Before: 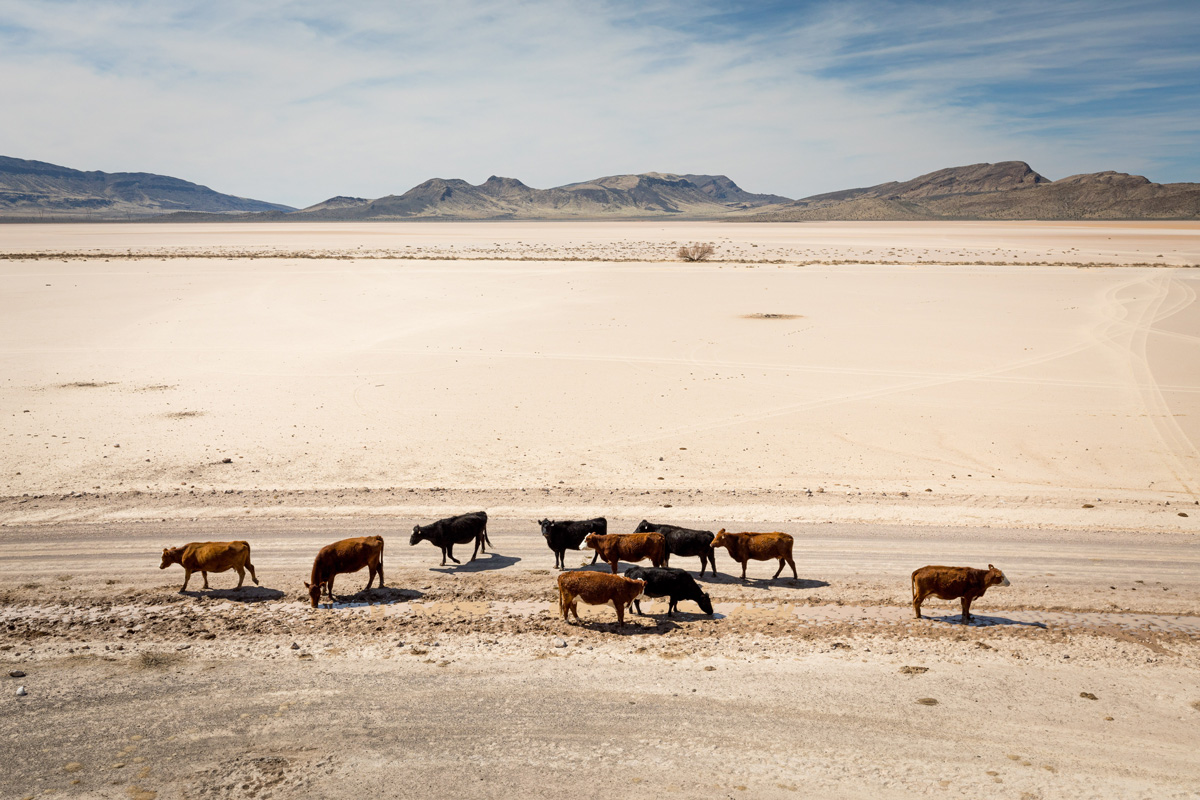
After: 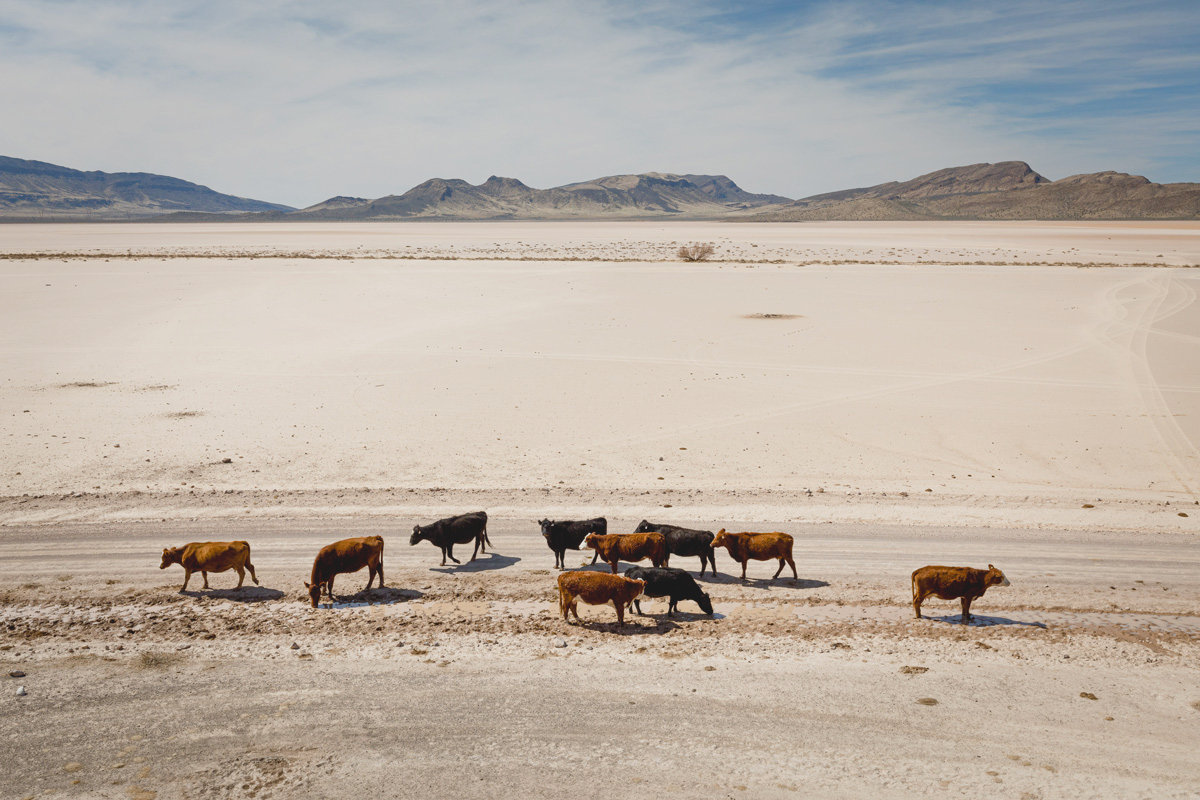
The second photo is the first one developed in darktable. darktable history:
color balance rgb: perceptual saturation grading › global saturation 20%, perceptual saturation grading › highlights -50%, perceptual saturation grading › shadows 30%
shadows and highlights: shadows 75, highlights -25, soften with gaussian
contrast brightness saturation: contrast -0.15, brightness 0.05, saturation -0.12
